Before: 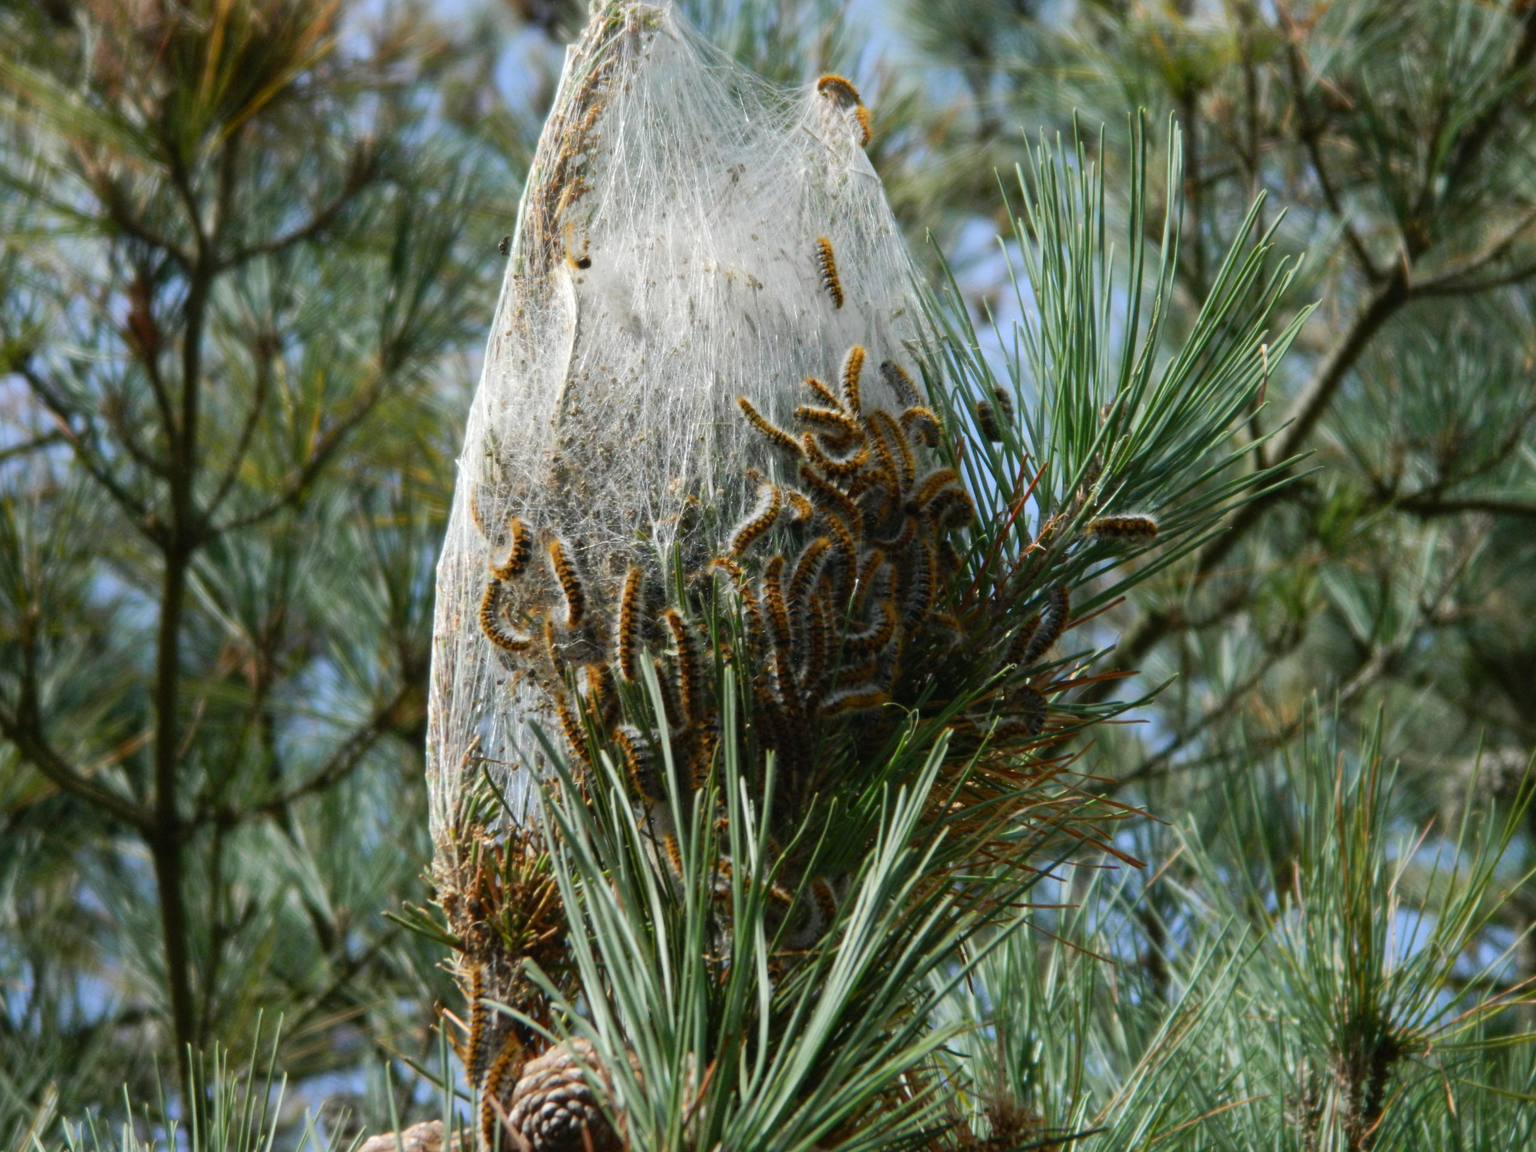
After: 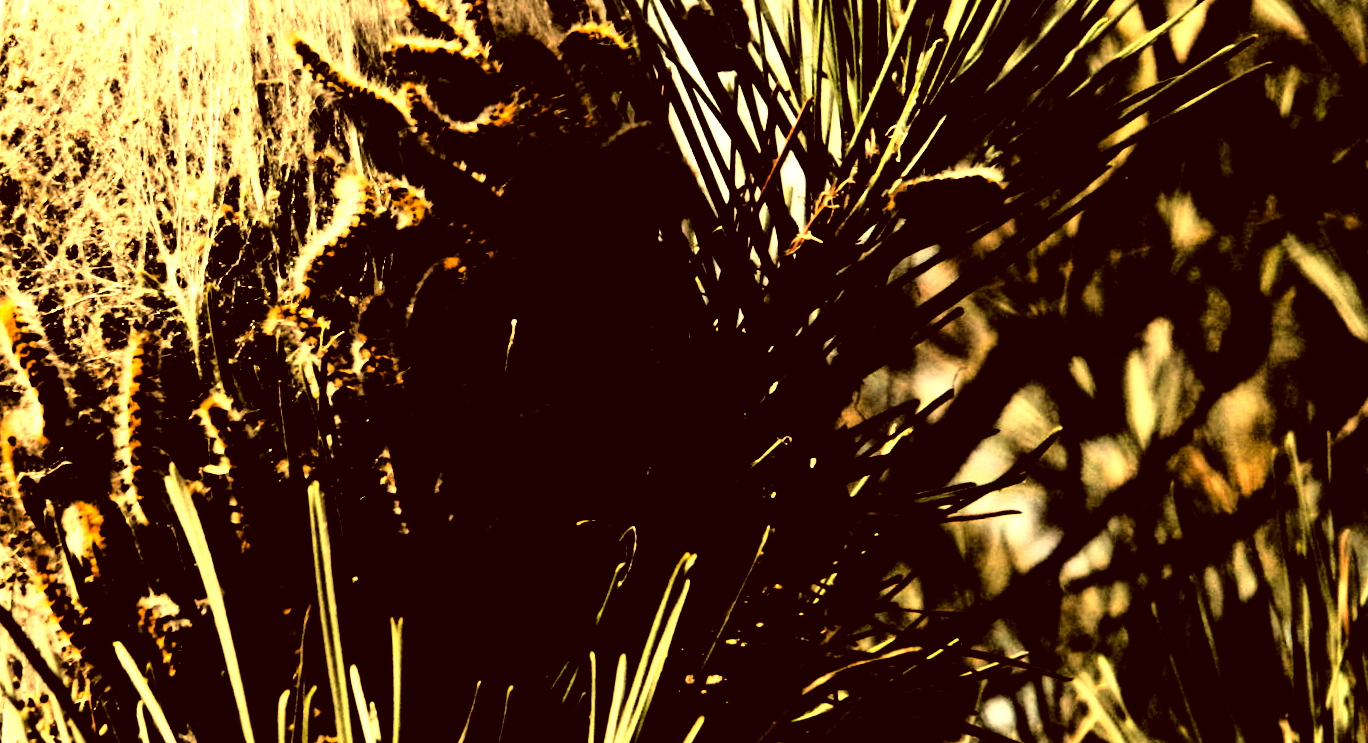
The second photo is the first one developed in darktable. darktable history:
white balance: red 1.467, blue 0.684
levels: levels [0.721, 0.937, 0.997]
tone equalizer: -8 EV -0.75 EV, -7 EV -0.7 EV, -6 EV -0.6 EV, -5 EV -0.4 EV, -3 EV 0.4 EV, -2 EV 0.6 EV, -1 EV 0.7 EV, +0 EV 0.75 EV, edges refinement/feathering 500, mask exposure compensation -1.57 EV, preserve details no
color correction: highlights a* -5.3, highlights b* 9.8, shadows a* 9.8, shadows b* 24.26
crop: left 36.607%, top 34.735%, right 13.146%, bottom 30.611%
rotate and perspective: rotation -5.2°, automatic cropping off
exposure: black level correction 0, exposure 0.5 EV, compensate highlight preservation false
rgb curve: curves: ch0 [(0, 0) (0.21, 0.15) (0.24, 0.21) (0.5, 0.75) (0.75, 0.96) (0.89, 0.99) (1, 1)]; ch1 [(0, 0.02) (0.21, 0.13) (0.25, 0.2) (0.5, 0.67) (0.75, 0.9) (0.89, 0.97) (1, 1)]; ch2 [(0, 0.02) (0.21, 0.13) (0.25, 0.2) (0.5, 0.67) (0.75, 0.9) (0.89, 0.97) (1, 1)], compensate middle gray true
